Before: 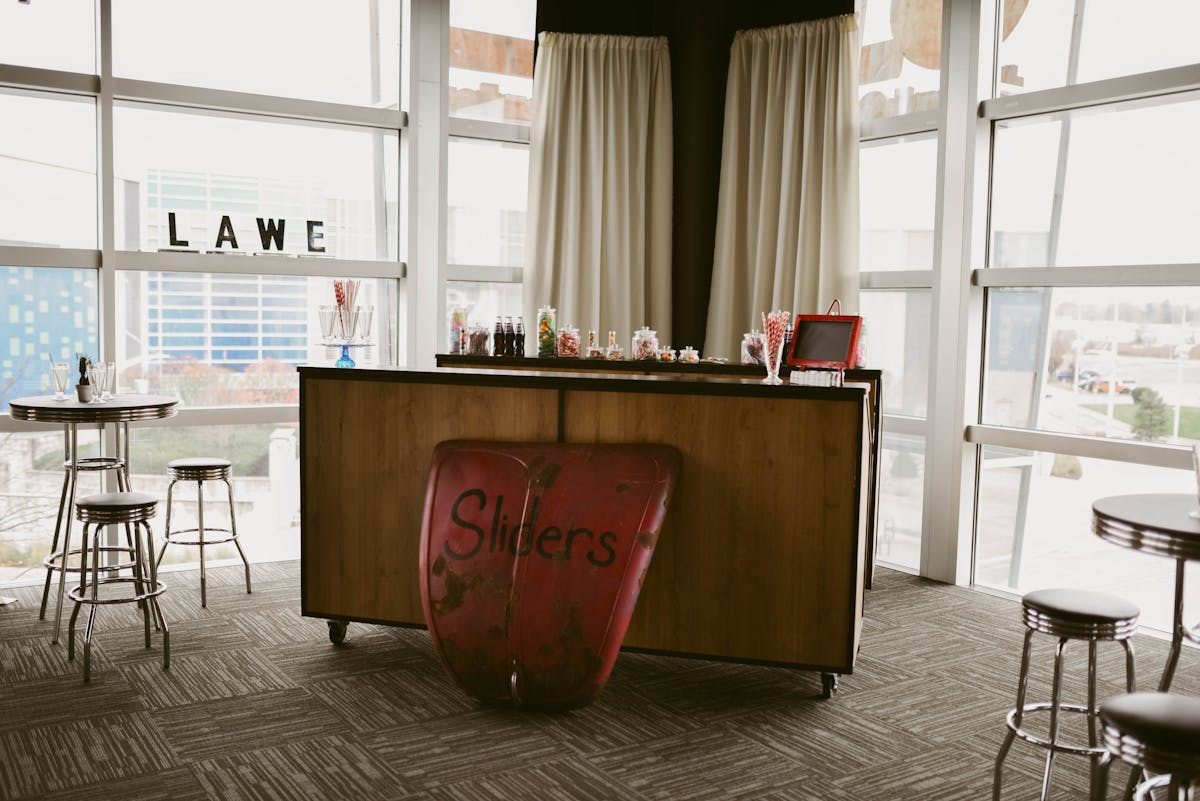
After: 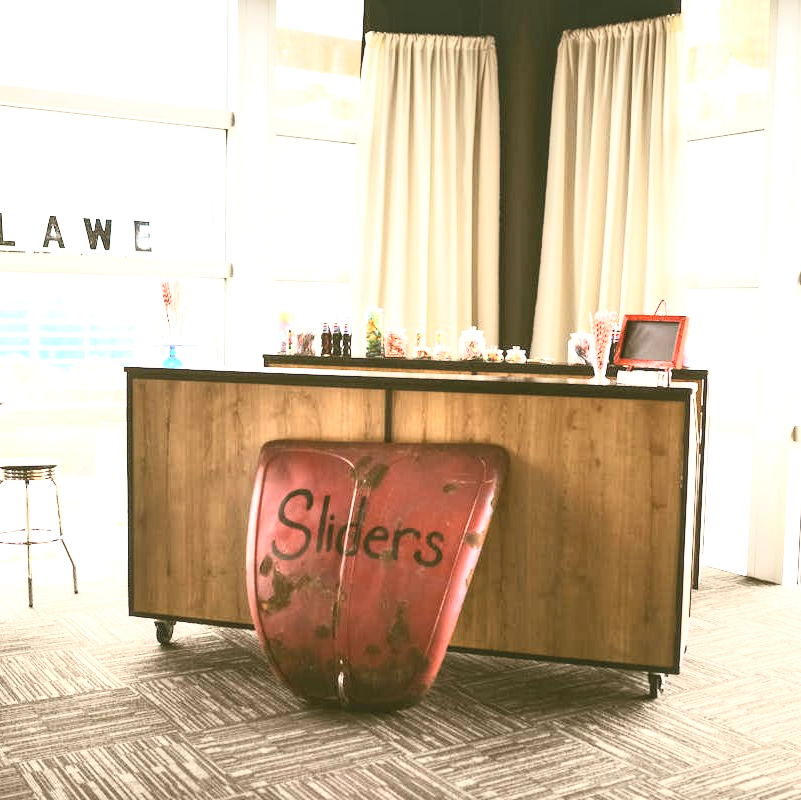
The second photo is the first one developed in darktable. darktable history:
crop and rotate: left 14.471%, right 18.746%
contrast brightness saturation: contrast 0.379, brightness 0.526
exposure: black level correction 0, exposure 1.445 EV, compensate highlight preservation false
local contrast: on, module defaults
